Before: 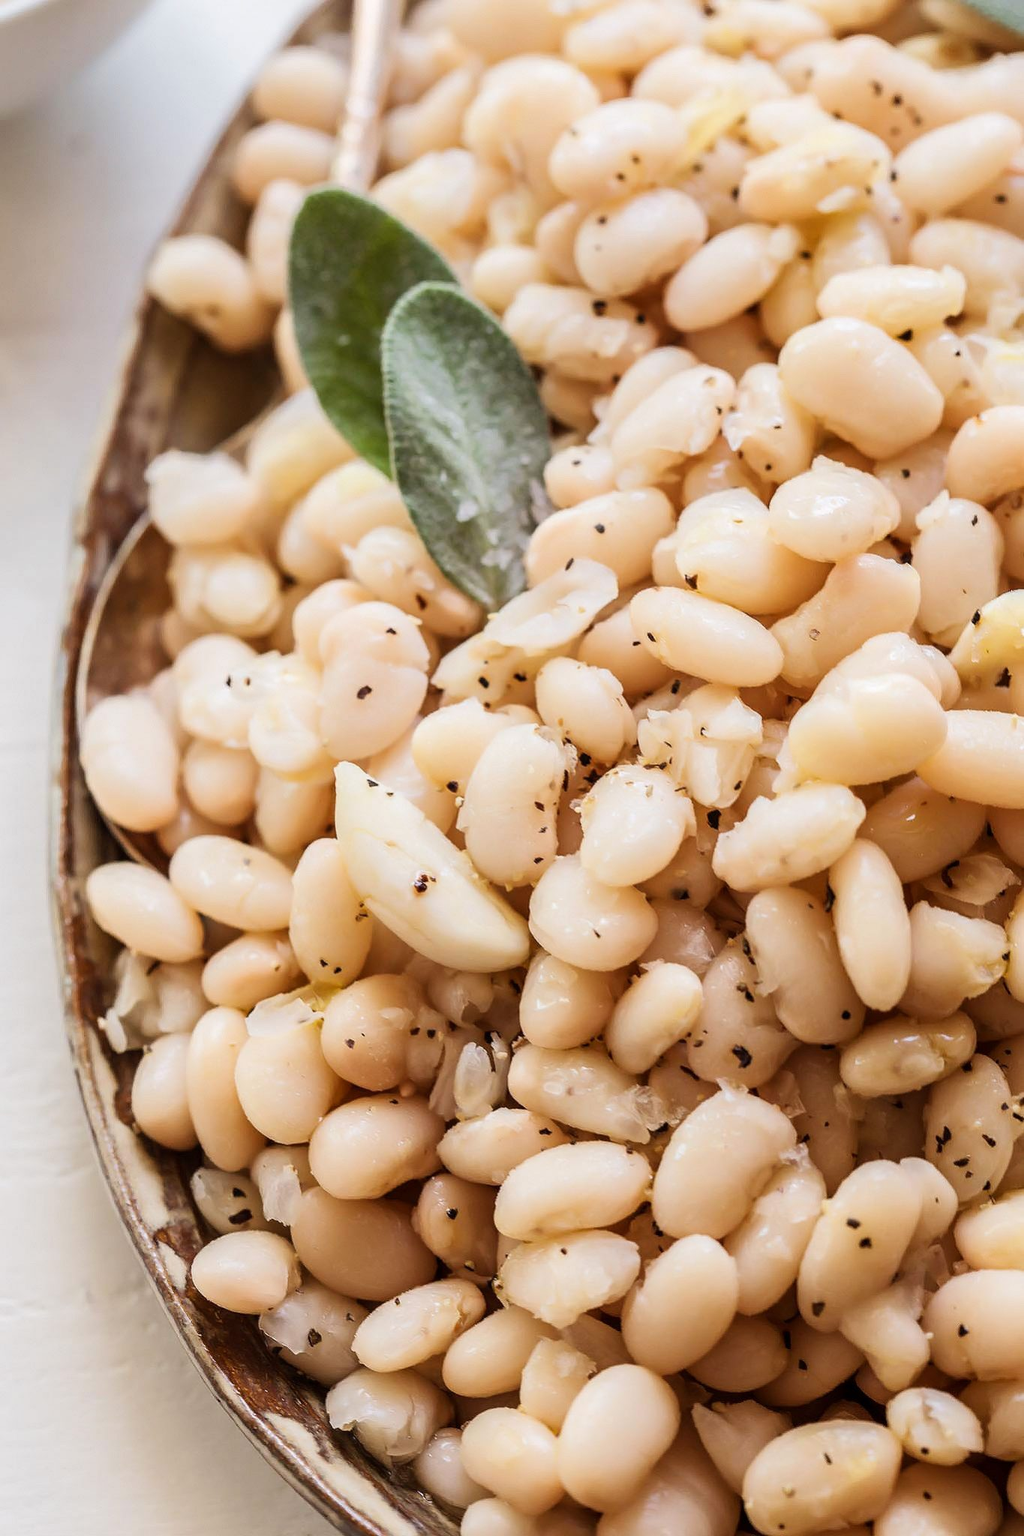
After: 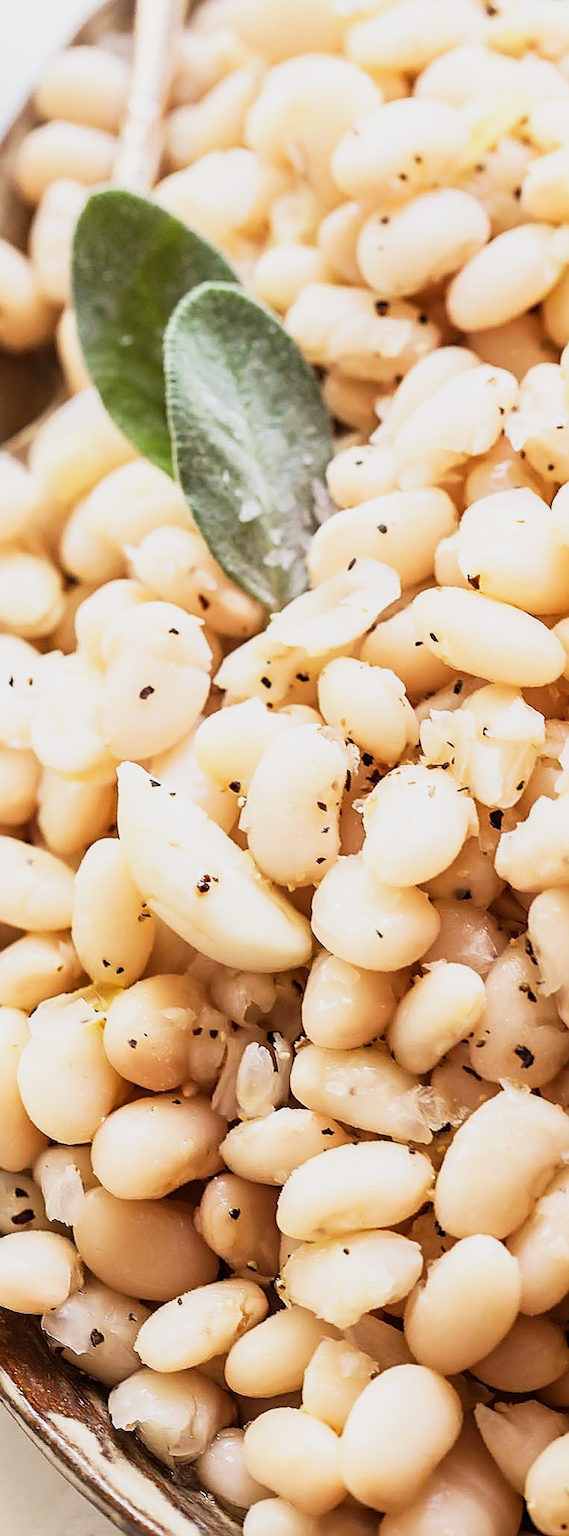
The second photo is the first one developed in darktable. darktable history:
base curve: curves: ch0 [(0, 0) (0.088, 0.125) (0.176, 0.251) (0.354, 0.501) (0.613, 0.749) (1, 0.877)], preserve colors none
crop: left 21.306%, right 22.607%
sharpen: on, module defaults
